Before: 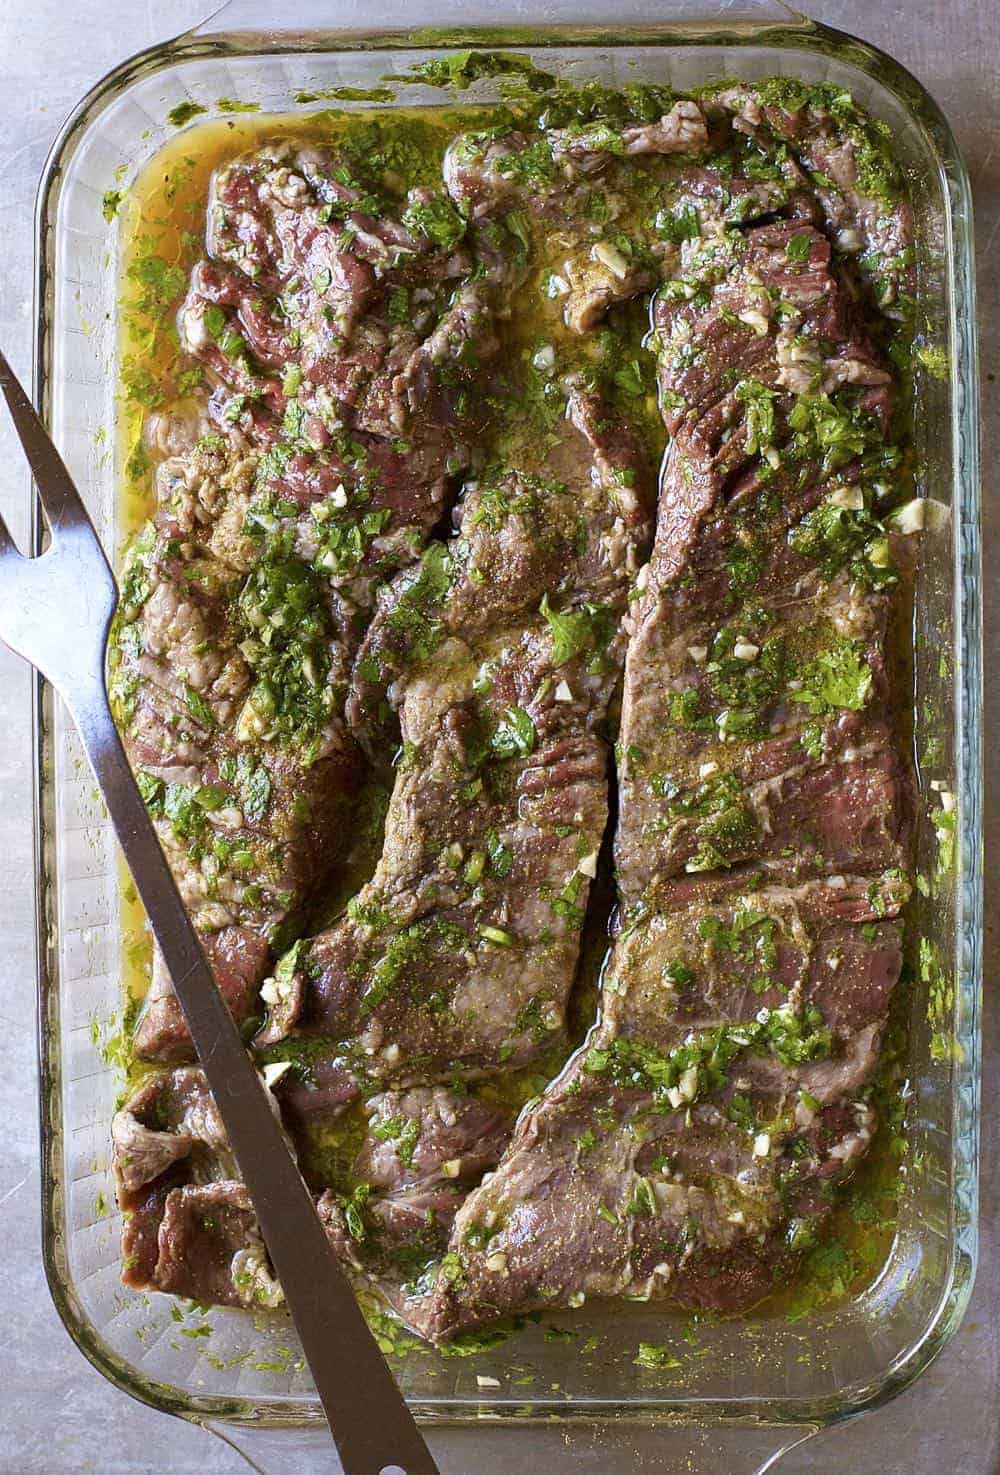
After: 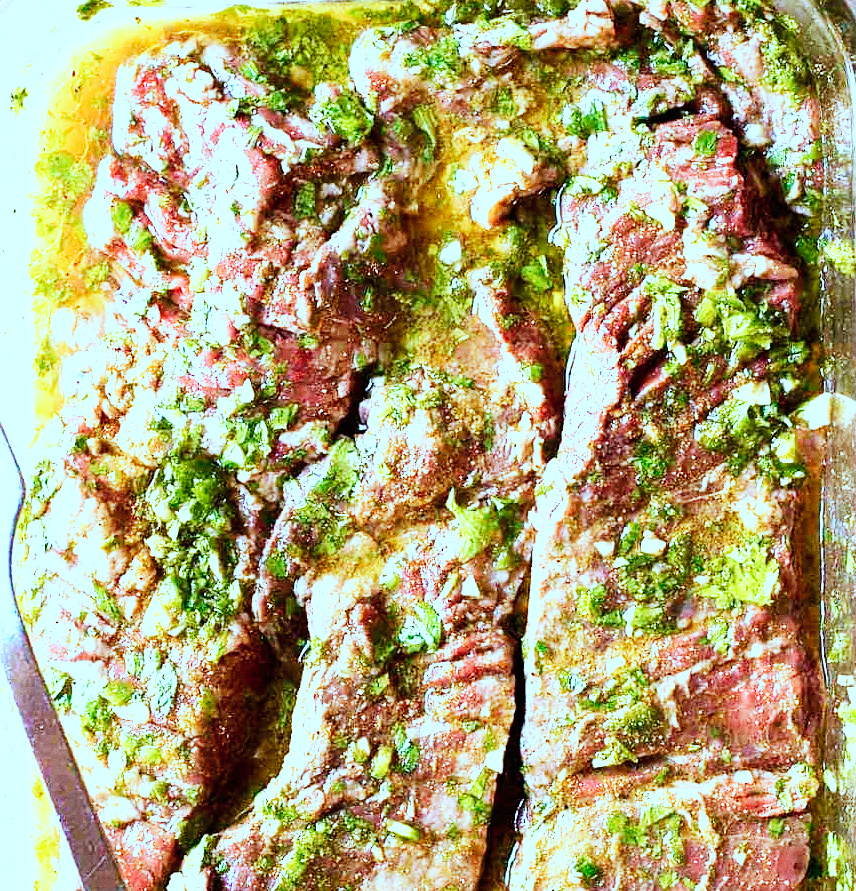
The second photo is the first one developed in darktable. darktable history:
crop and rotate: left 9.345%, top 7.22%, right 4.982%, bottom 32.331%
grain: coarseness 0.09 ISO
exposure: exposure 0.6 EV, compensate highlight preservation false
color correction: highlights a* -9.73, highlights b* -21.22
base curve: curves: ch0 [(0, 0) (0.007, 0.004) (0.027, 0.03) (0.046, 0.07) (0.207, 0.54) (0.442, 0.872) (0.673, 0.972) (1, 1)], preserve colors none
